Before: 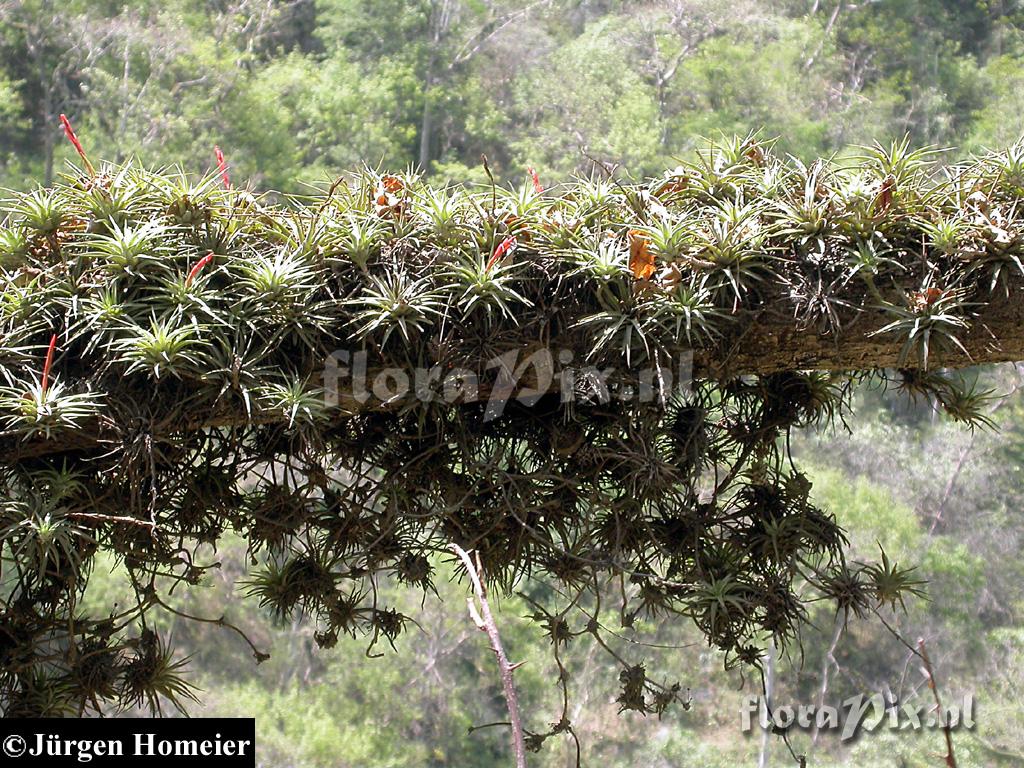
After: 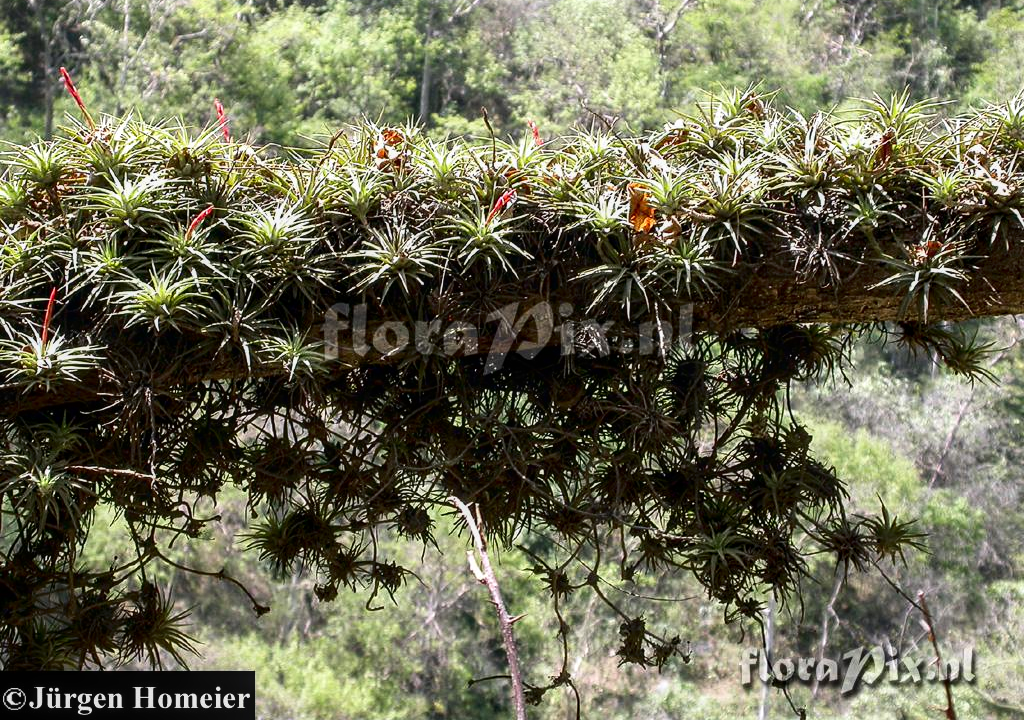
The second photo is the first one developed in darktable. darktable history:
contrast brightness saturation: contrast 0.2, brightness -0.11, saturation 0.1
local contrast: on, module defaults
crop and rotate: top 6.25%
